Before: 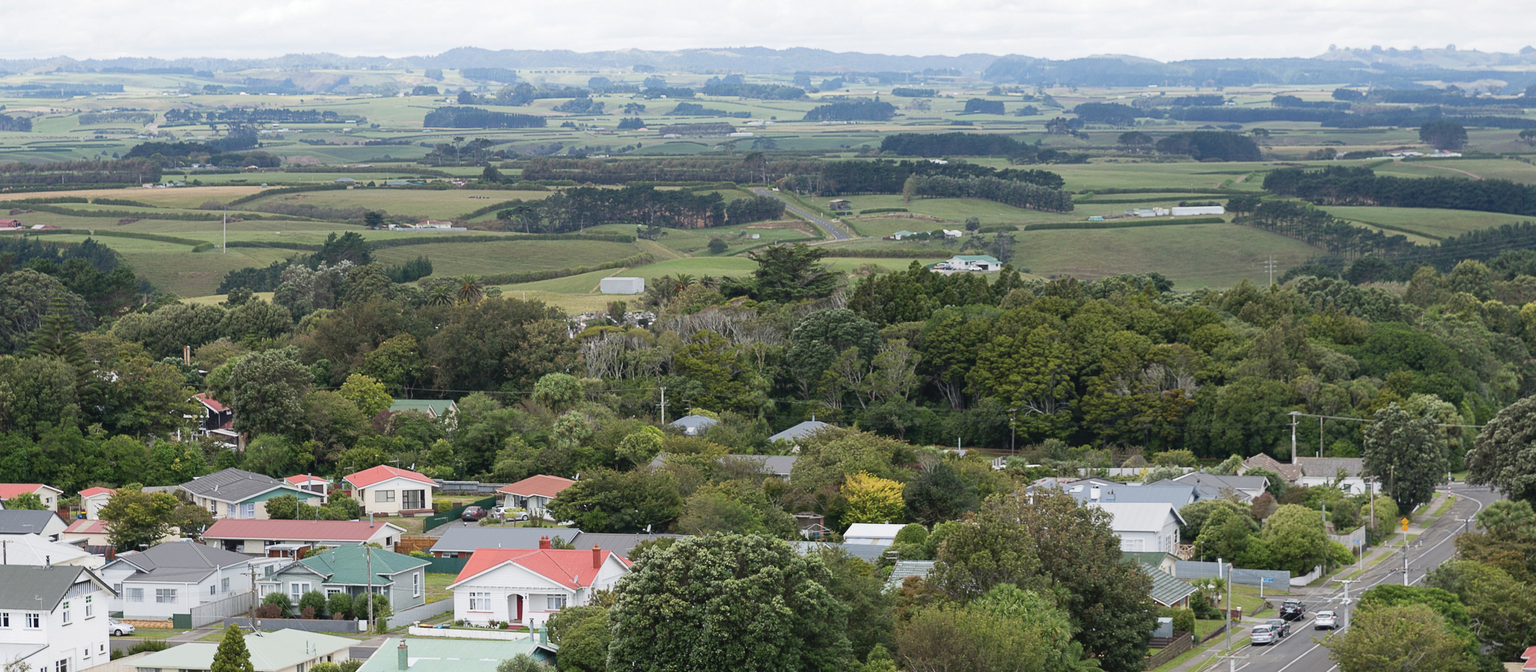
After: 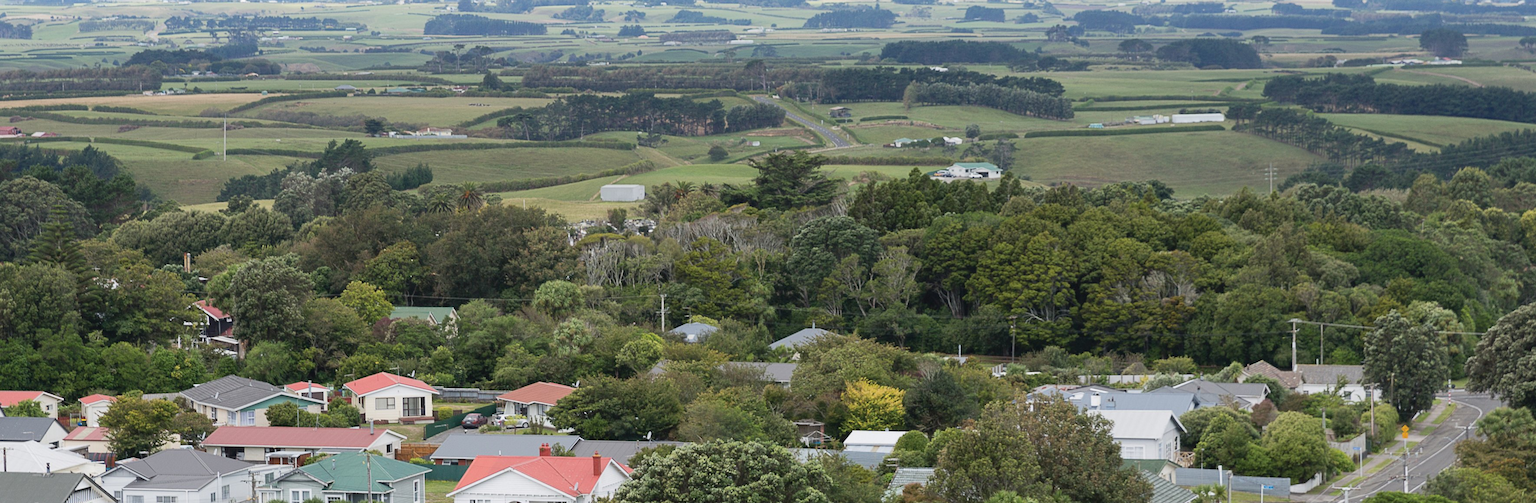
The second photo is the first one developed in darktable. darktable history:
crop: top 13.819%, bottom 11.169%
exposure: compensate highlight preservation false
